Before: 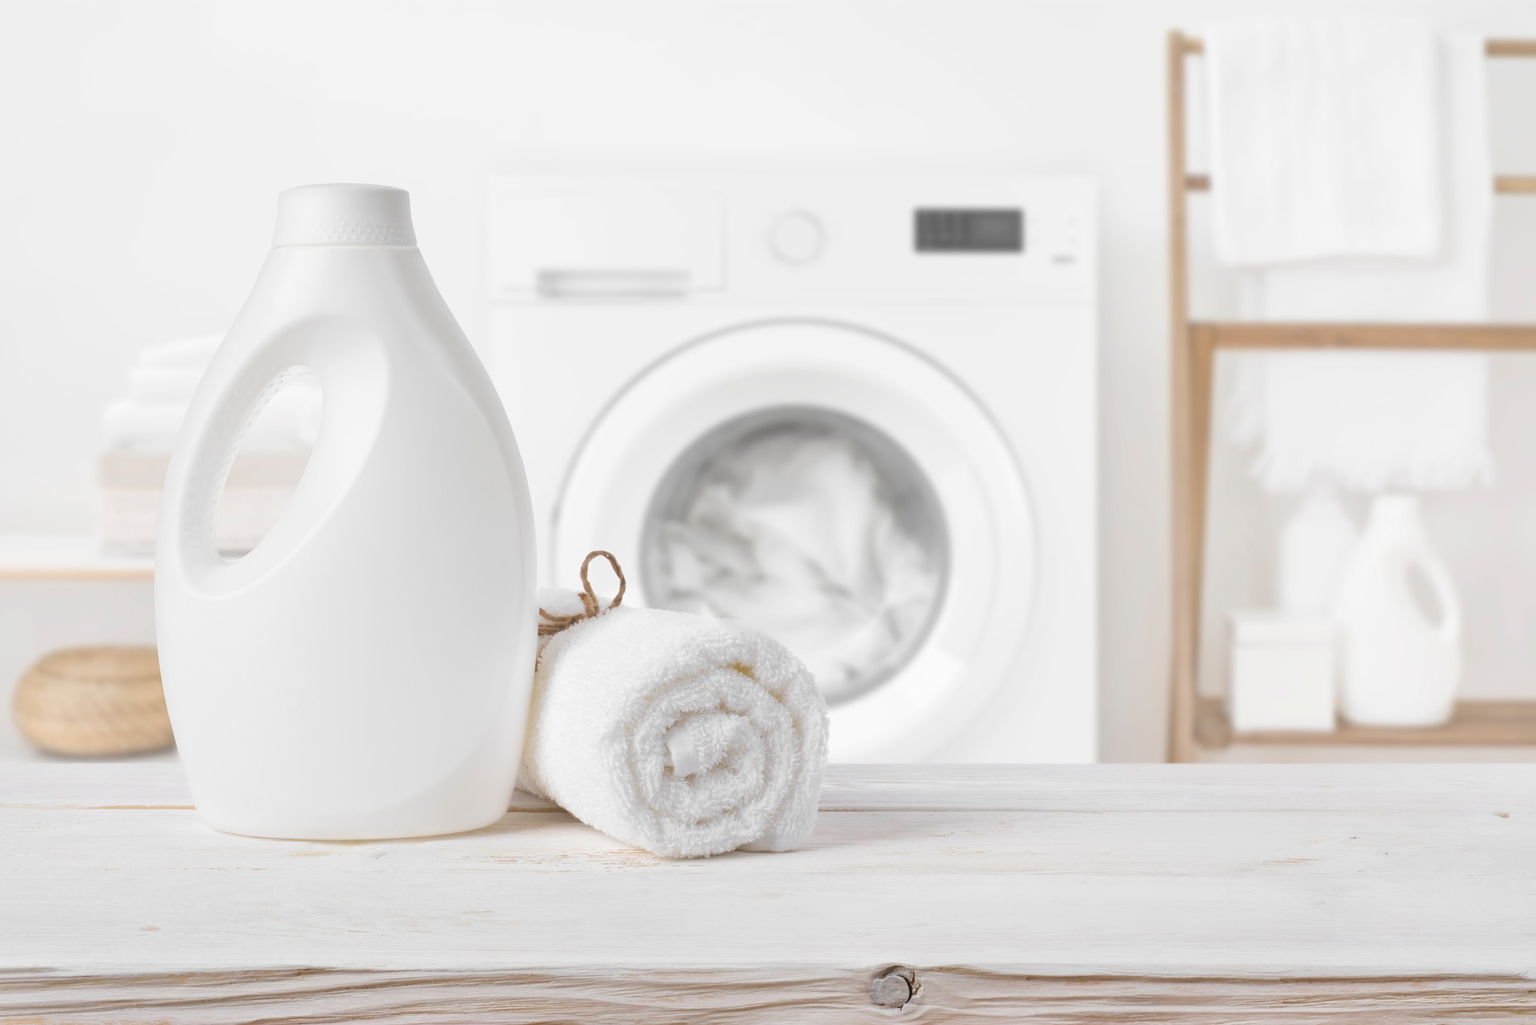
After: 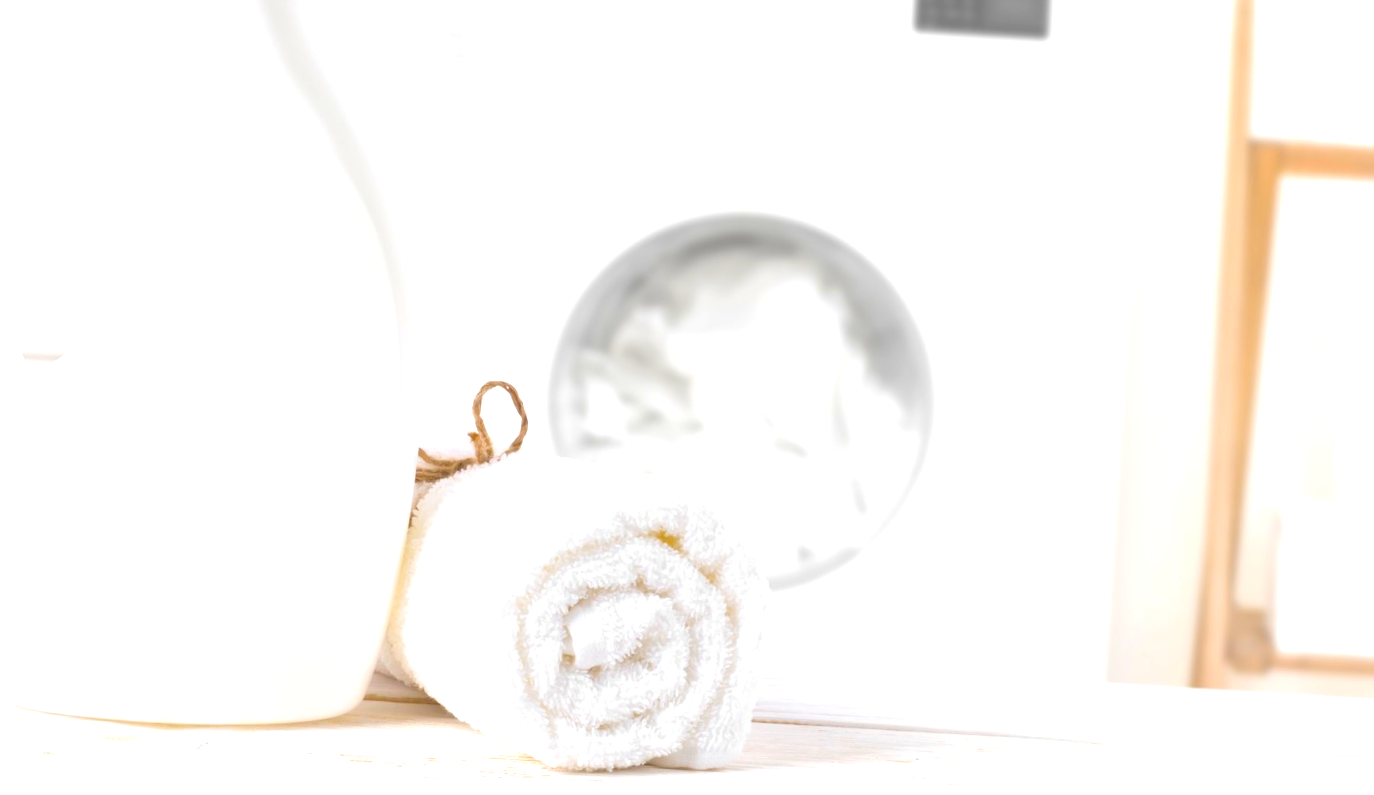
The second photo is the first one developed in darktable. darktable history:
exposure: black level correction -0.002, exposure 0.708 EV, compensate exposure bias true, compensate highlight preservation false
crop and rotate: angle -3.37°, left 9.79%, top 20.73%, right 12.42%, bottom 11.82%
color balance rgb: linear chroma grading › global chroma 15%, perceptual saturation grading › global saturation 30%
